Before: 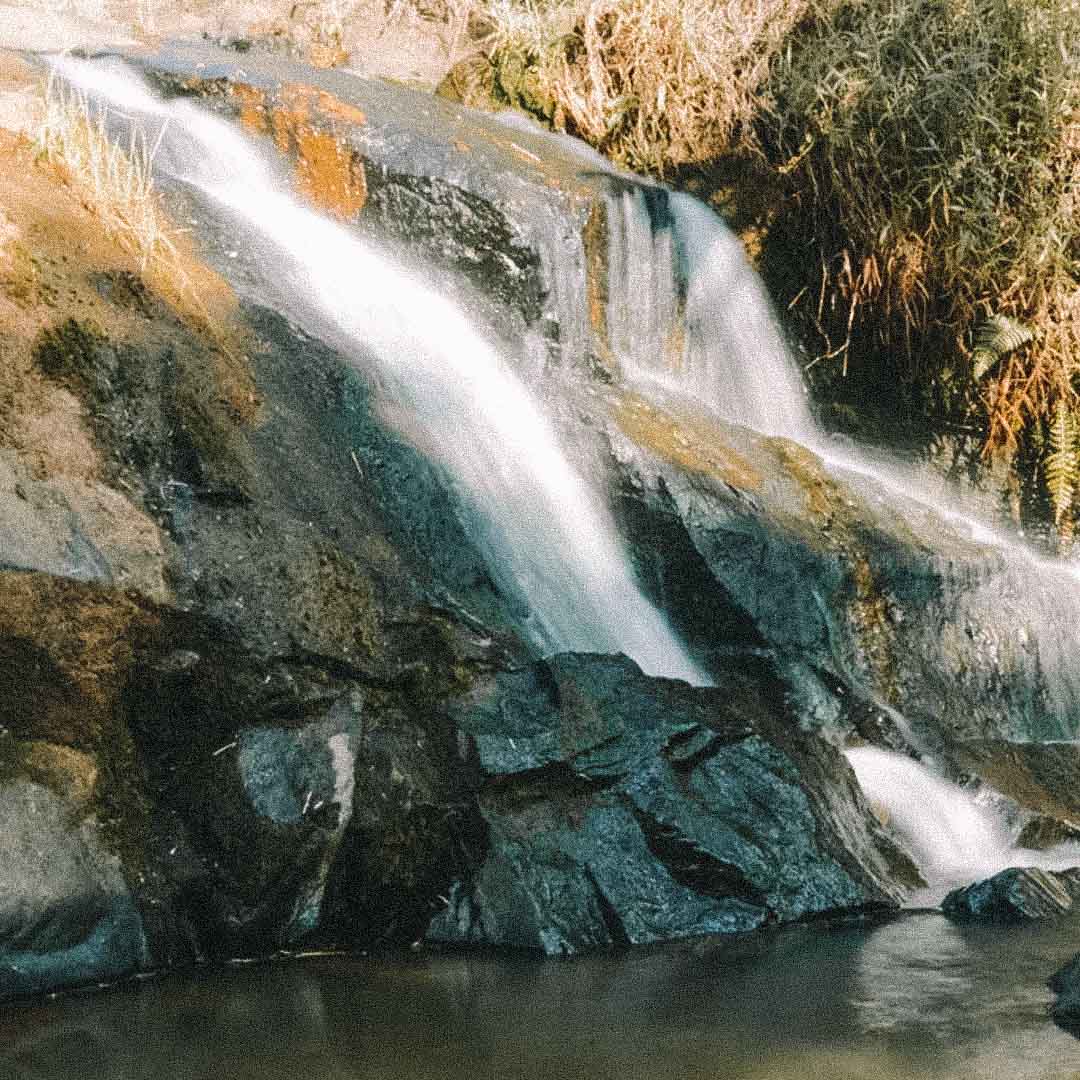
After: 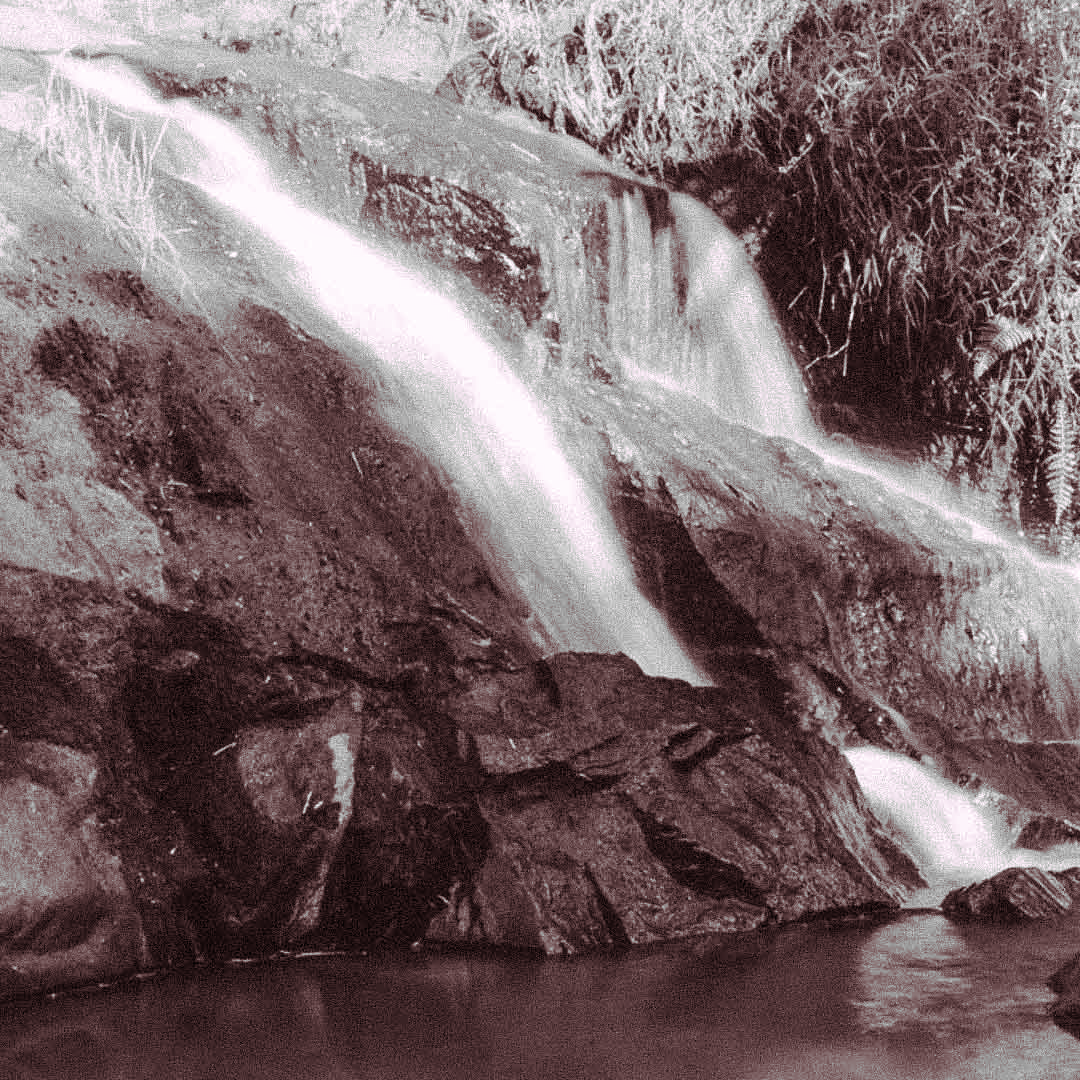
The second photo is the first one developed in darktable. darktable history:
monochrome: on, module defaults
split-toning: highlights › hue 298.8°, highlights › saturation 0.73, compress 41.76%
